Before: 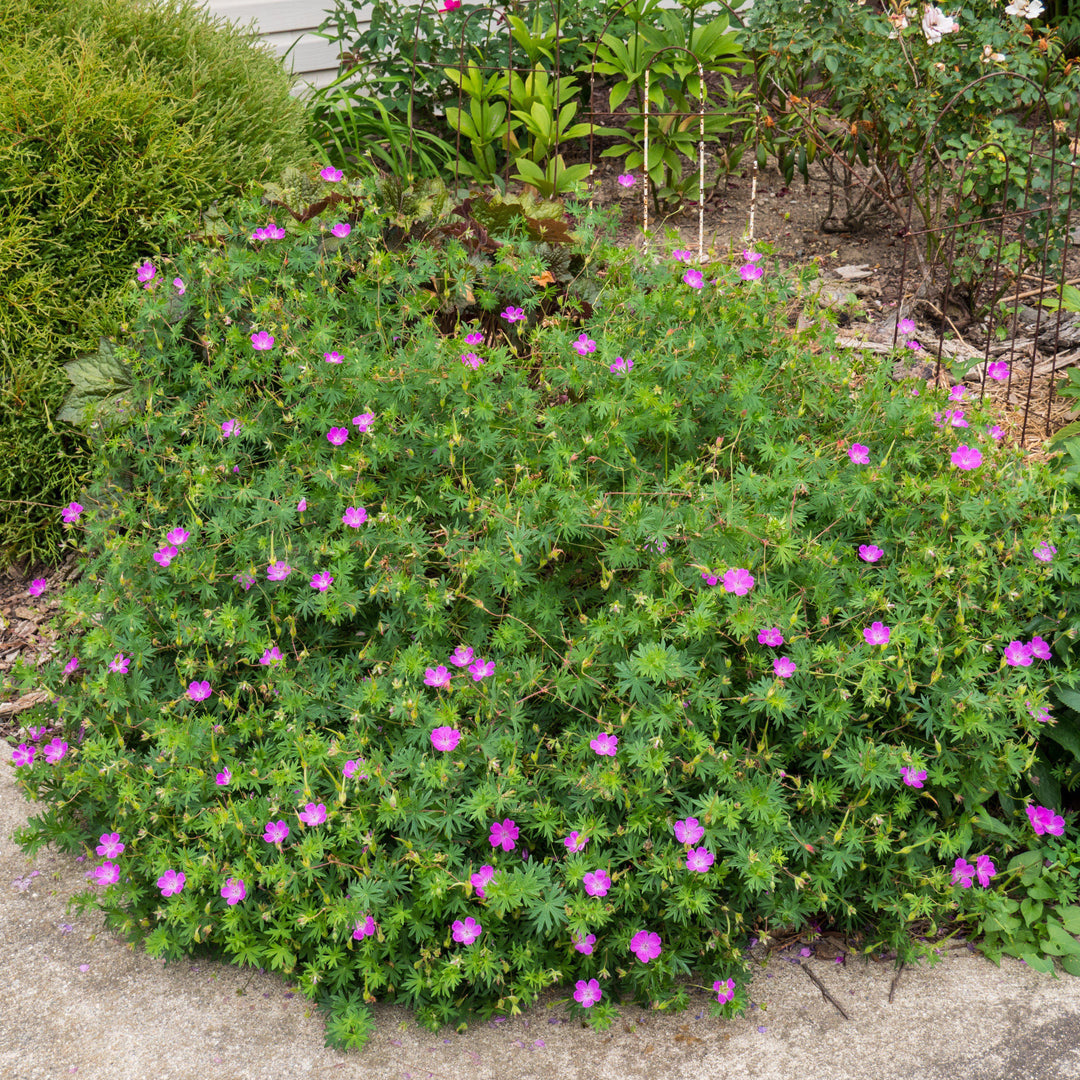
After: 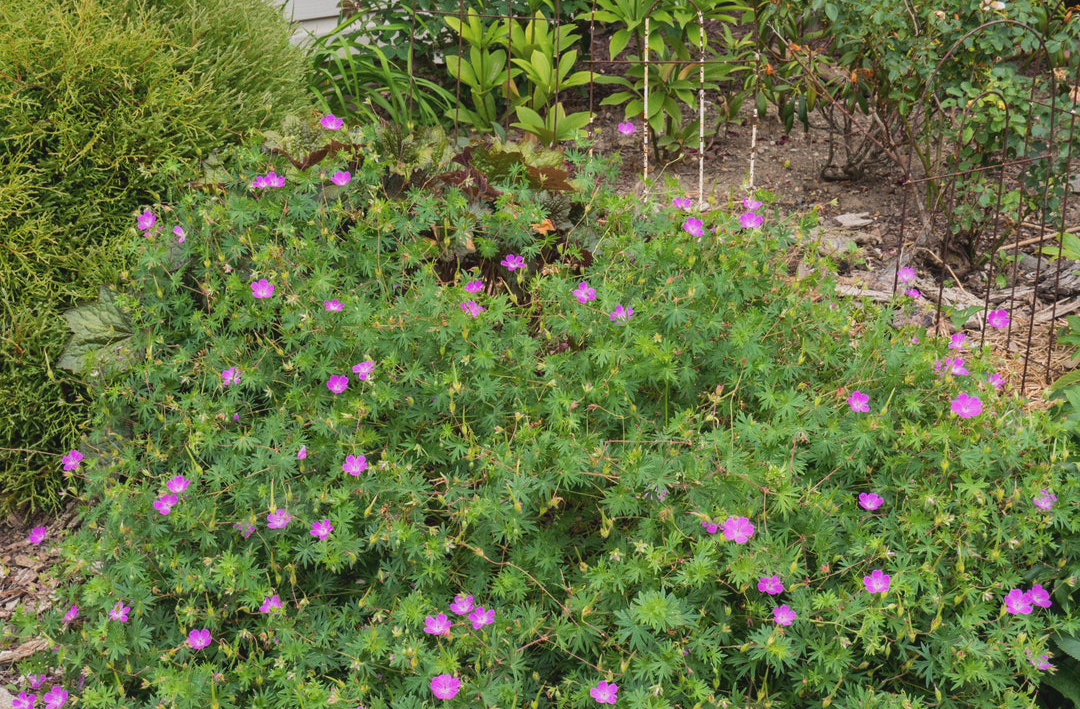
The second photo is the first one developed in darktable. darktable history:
crop and rotate: top 4.848%, bottom 29.503%
contrast brightness saturation: contrast -0.1, saturation -0.1
